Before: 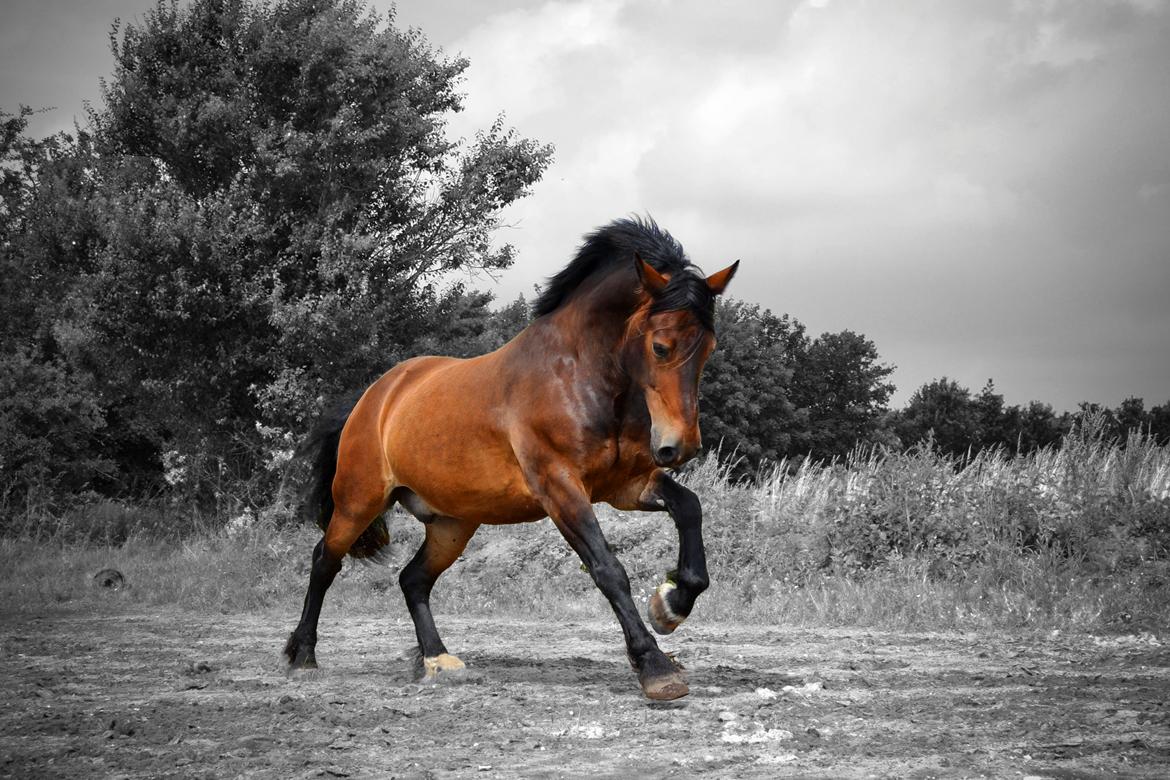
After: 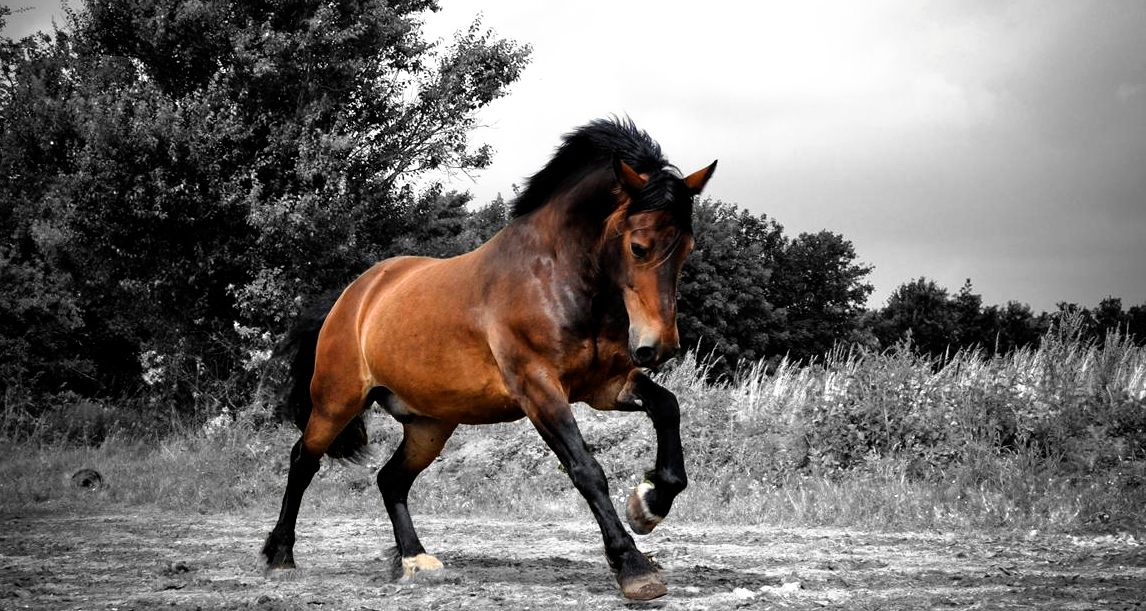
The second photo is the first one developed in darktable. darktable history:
crop and rotate: left 1.909%, top 12.842%, right 0.127%, bottom 8.779%
filmic rgb: black relative exposure -8.25 EV, white relative exposure 2.2 EV, target white luminance 99.945%, hardness 7.13, latitude 74.77%, contrast 1.317, highlights saturation mix -2.87%, shadows ↔ highlights balance 30.54%
